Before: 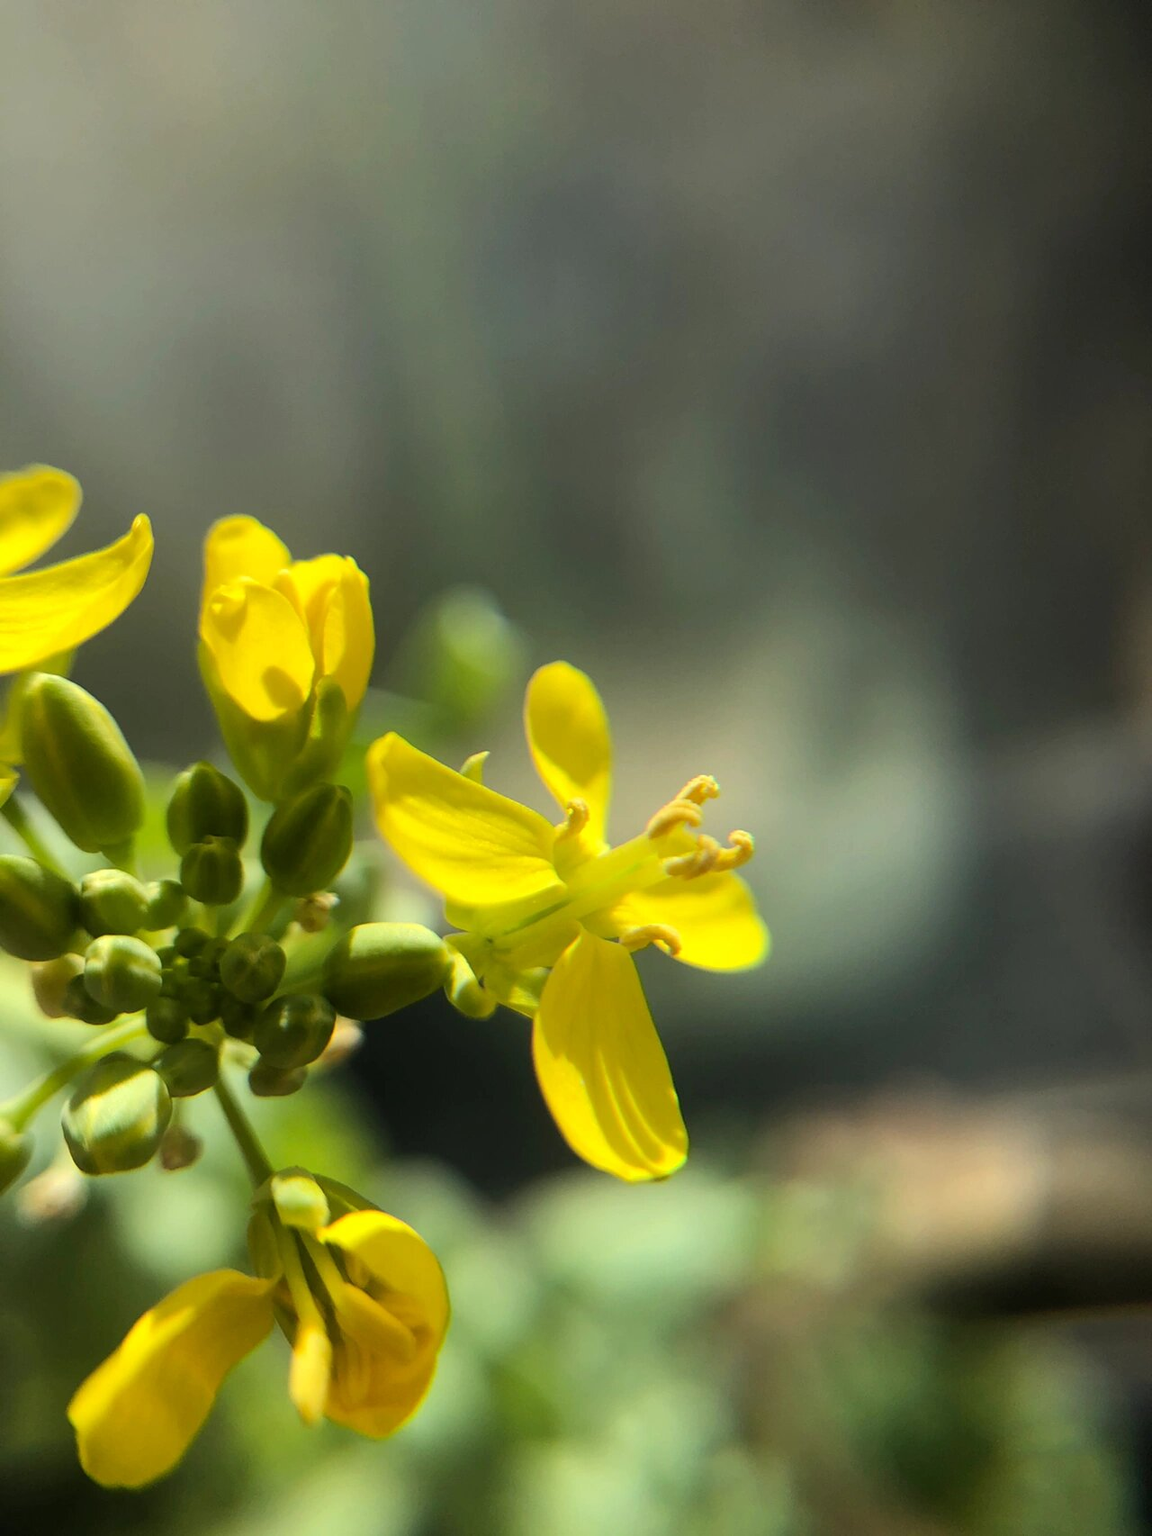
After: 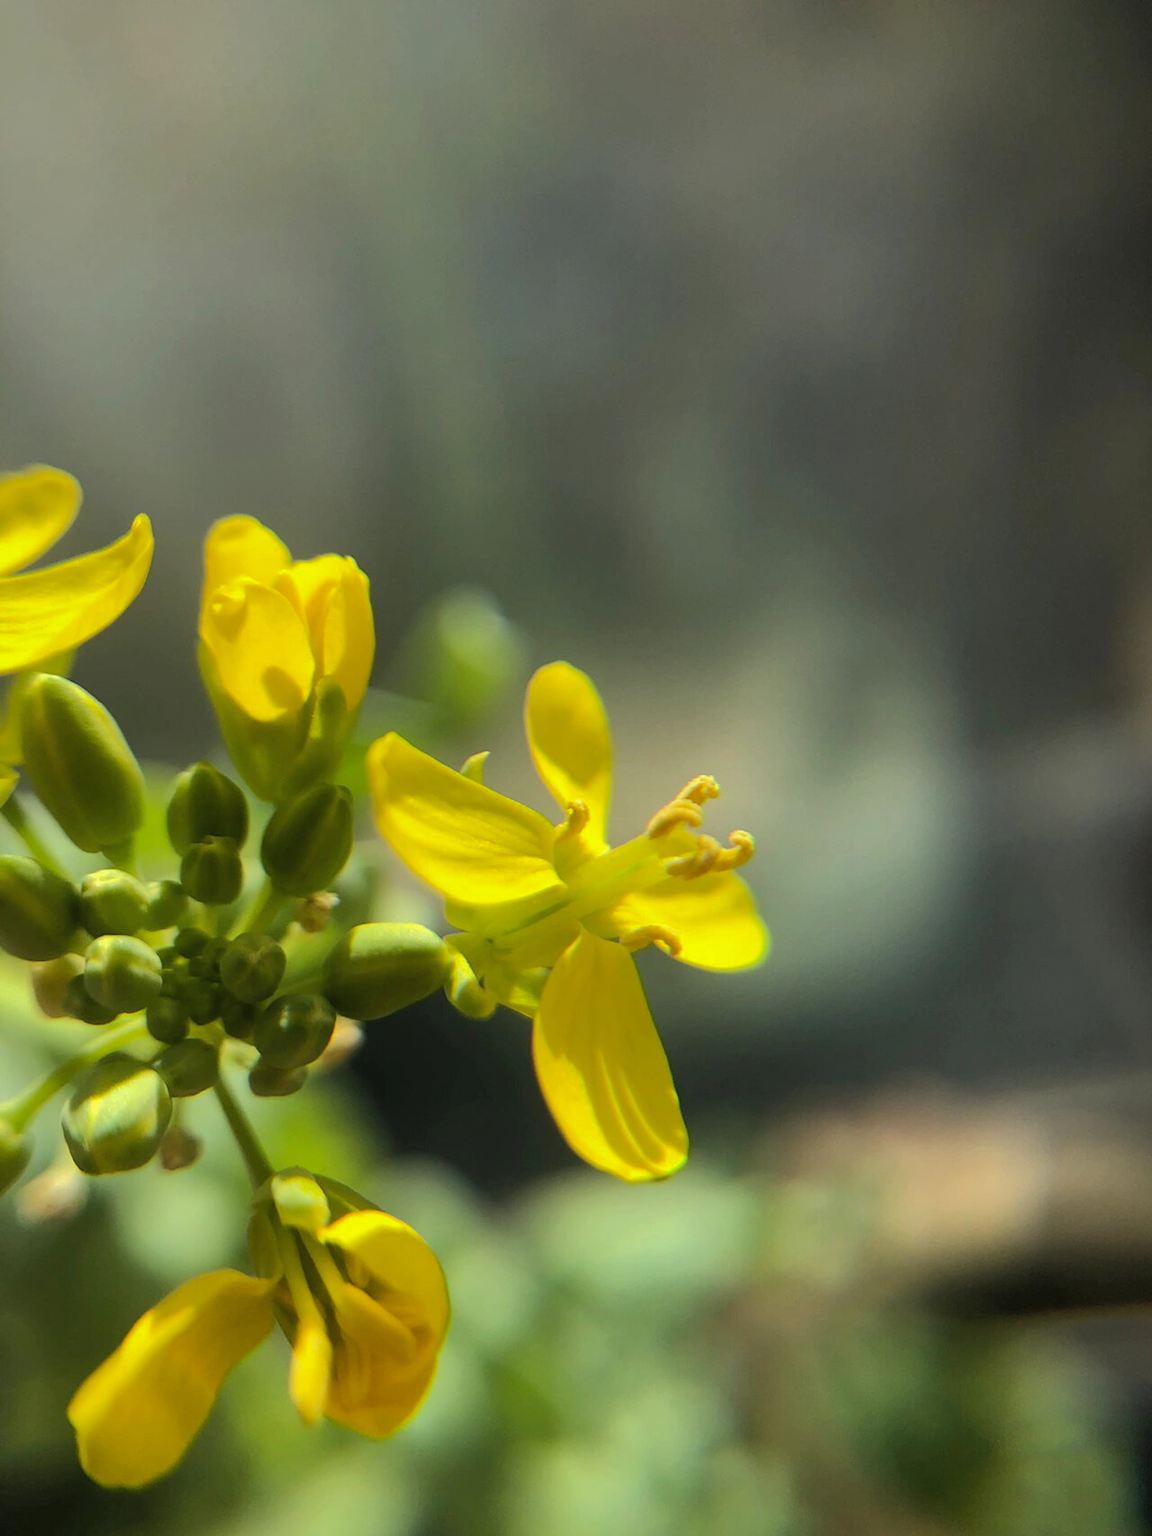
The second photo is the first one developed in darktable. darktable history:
shadows and highlights: shadows 40.02, highlights -60.11
